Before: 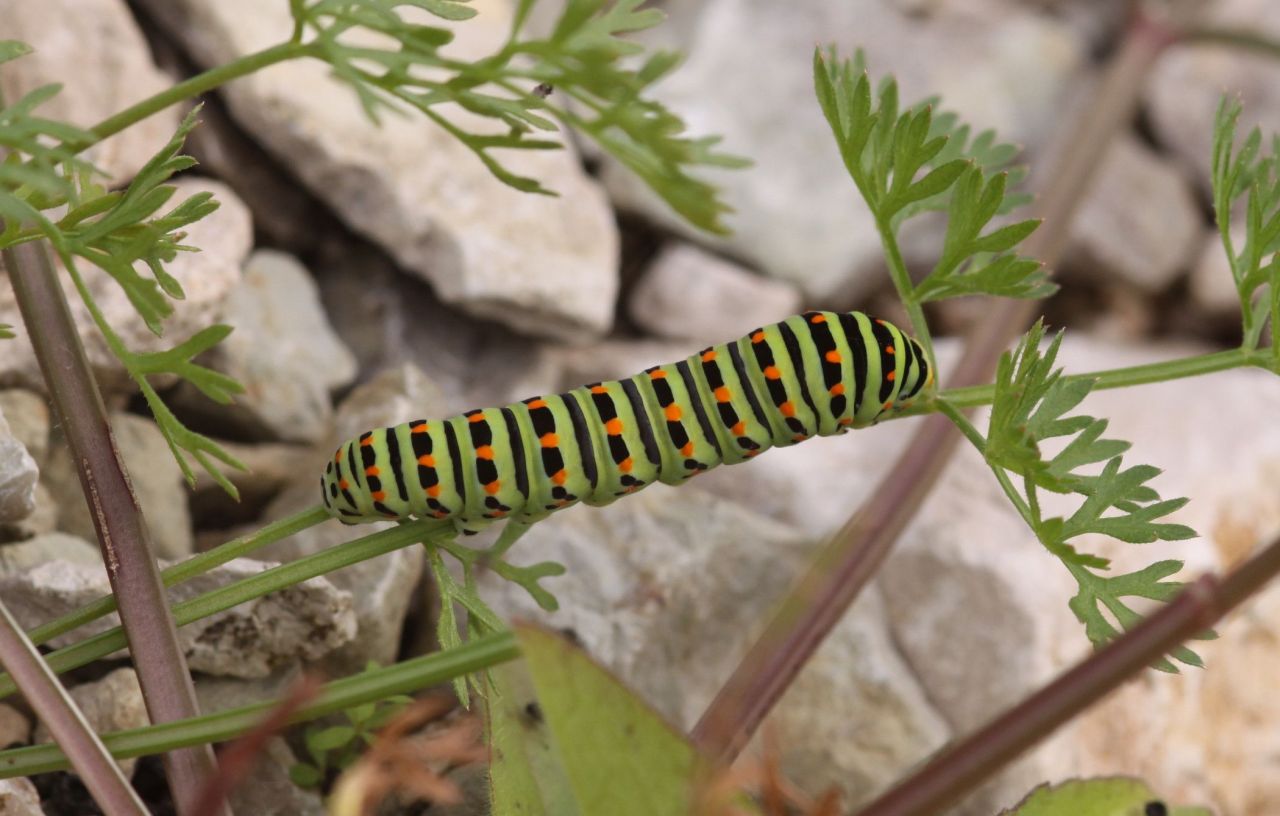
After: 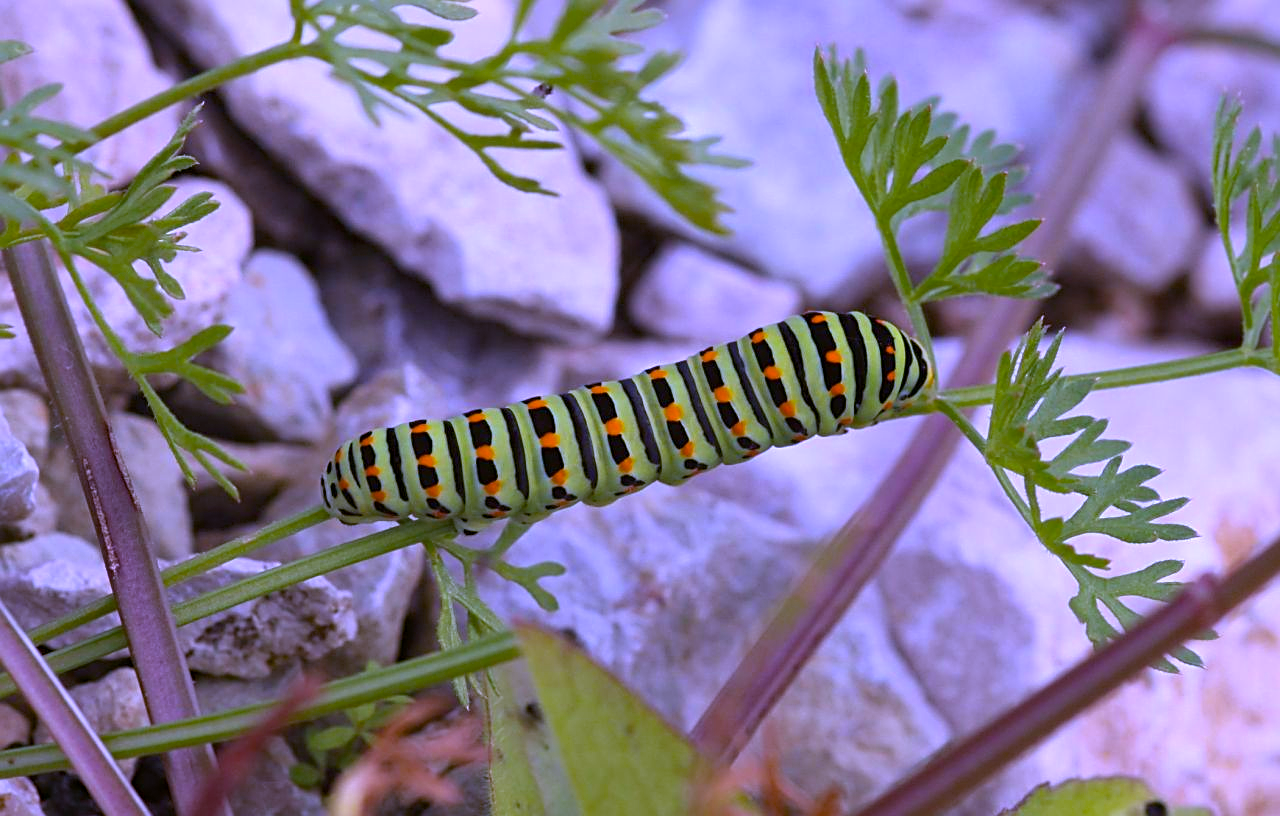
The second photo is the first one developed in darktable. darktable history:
color balance rgb: perceptual saturation grading › global saturation 20%, global vibrance 20%
white balance: red 0.98, blue 1.61
haze removal: compatibility mode true, adaptive false
sharpen: on, module defaults
